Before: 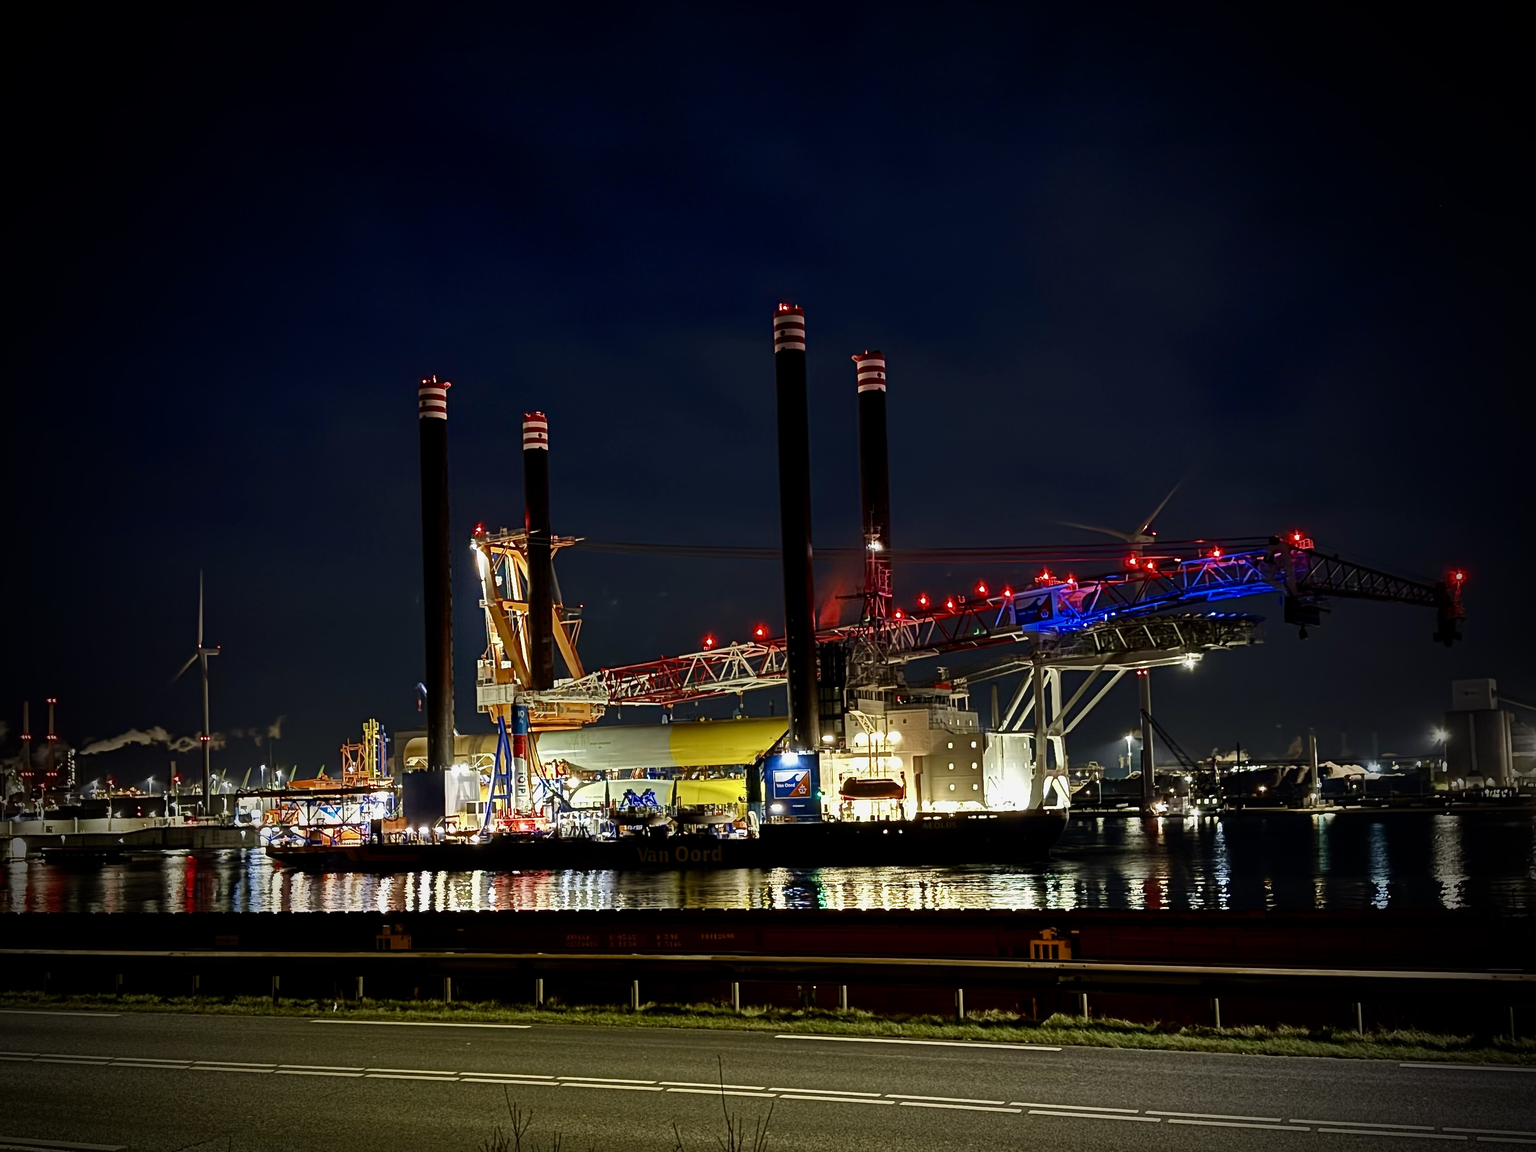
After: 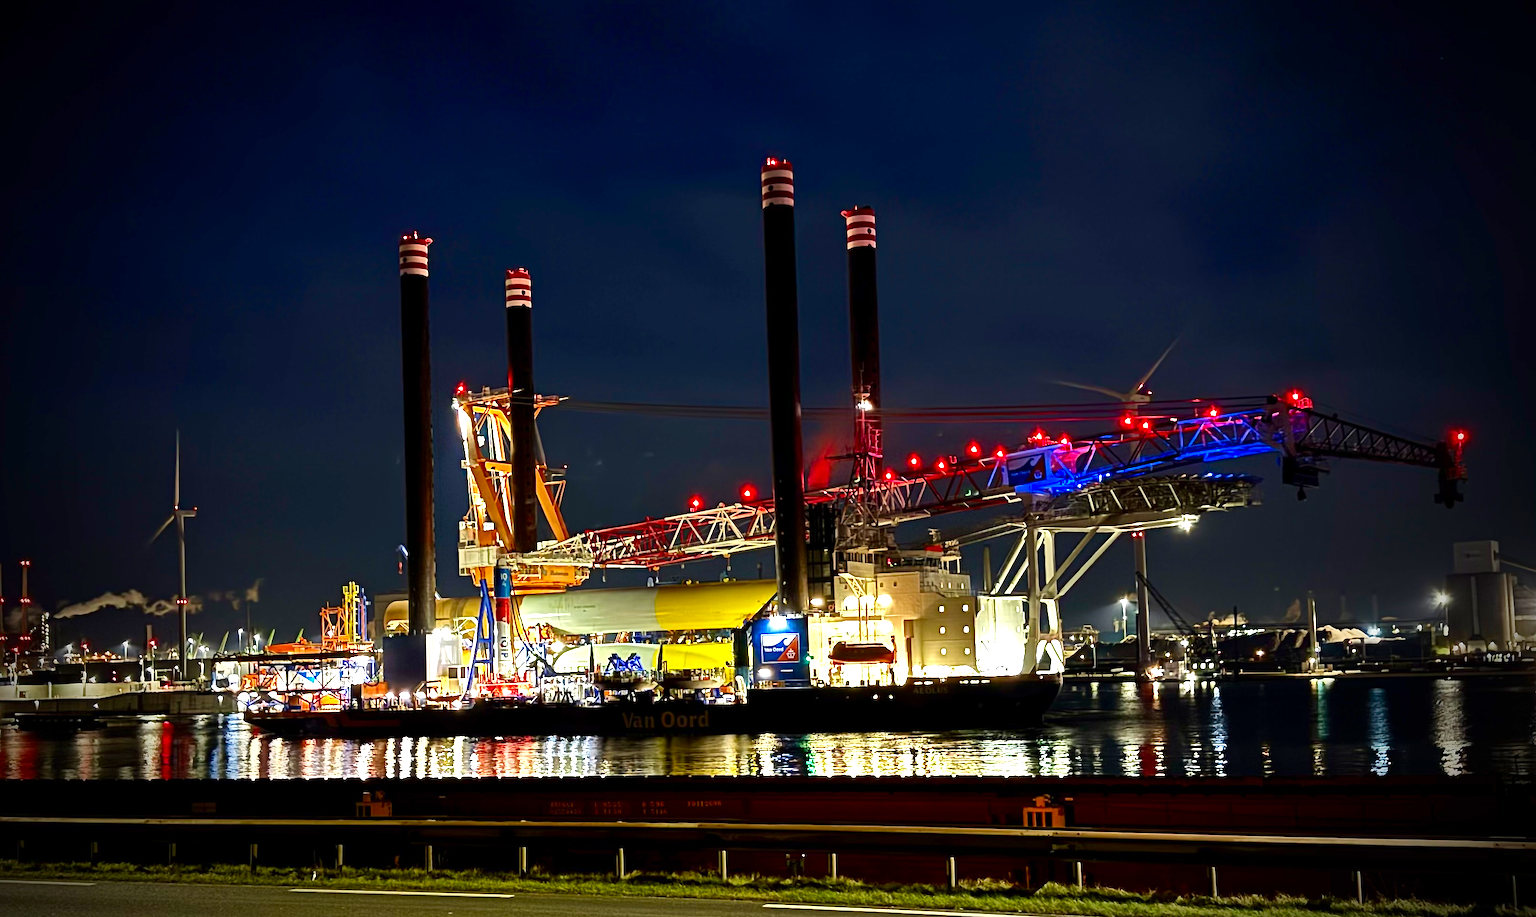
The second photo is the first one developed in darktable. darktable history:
contrast brightness saturation: saturation 0.182
crop and rotate: left 1.805%, top 12.923%, right 0.13%, bottom 8.952%
exposure: exposure 0.778 EV, compensate highlight preservation false
